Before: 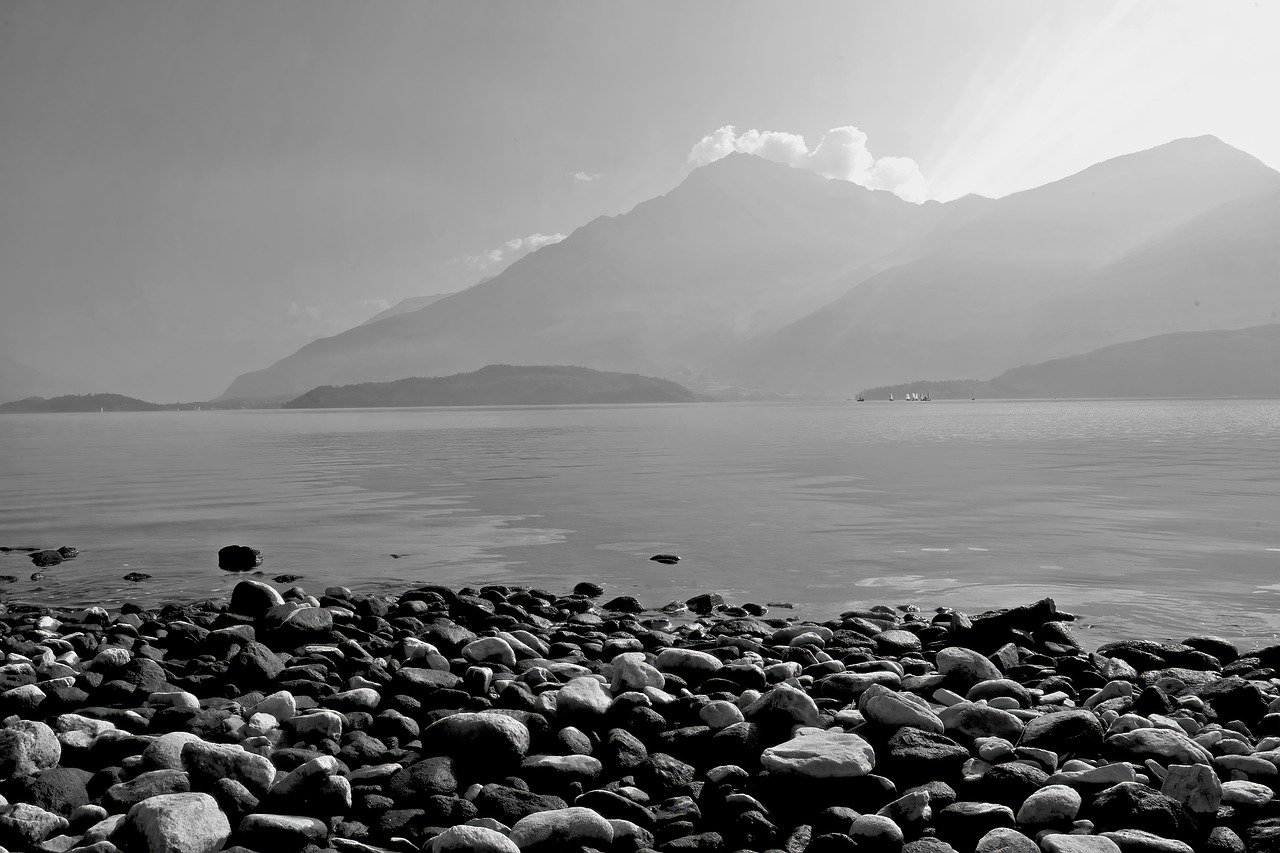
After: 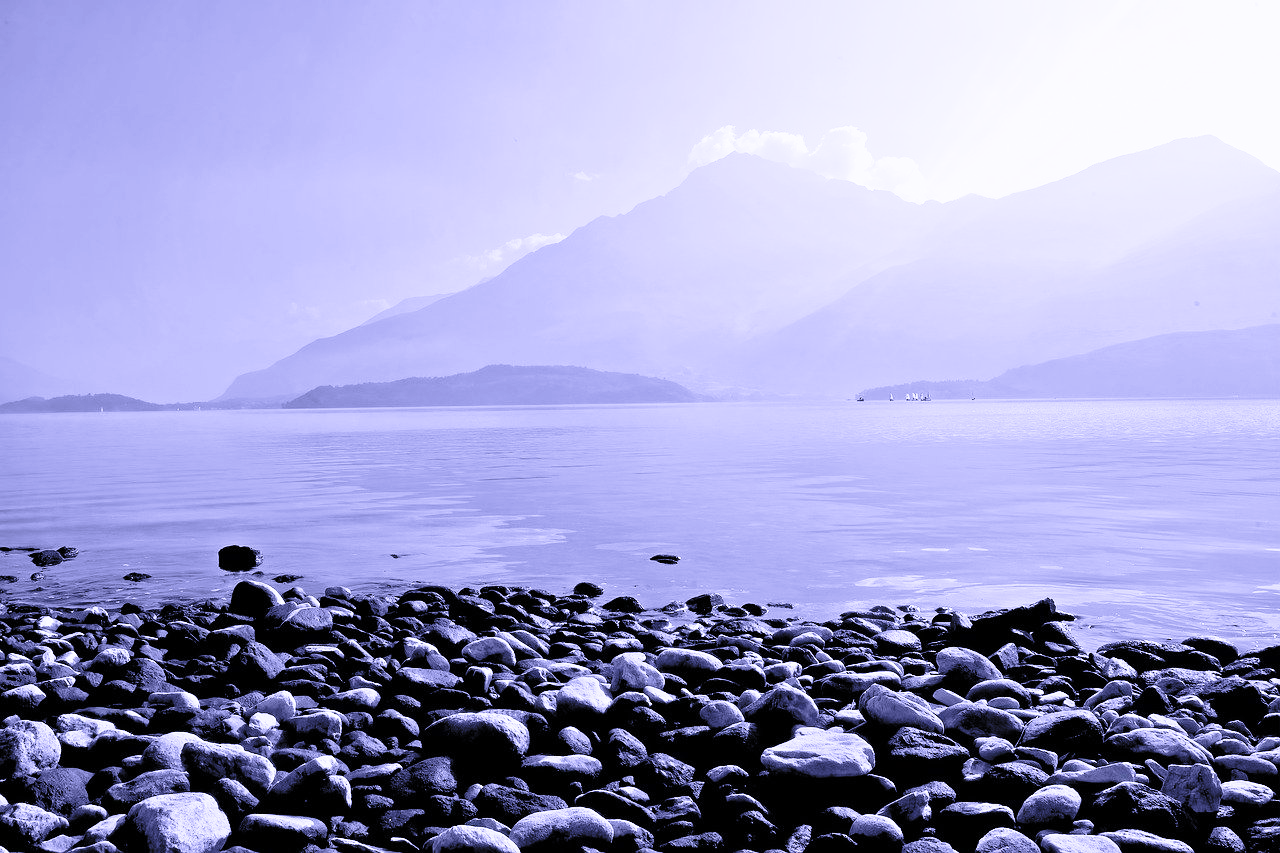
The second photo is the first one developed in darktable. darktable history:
base curve: curves: ch0 [(0, 0) (0.028, 0.03) (0.121, 0.232) (0.46, 0.748) (0.859, 0.968) (1, 1)], preserve colors none
white balance: red 0.98, blue 1.61
